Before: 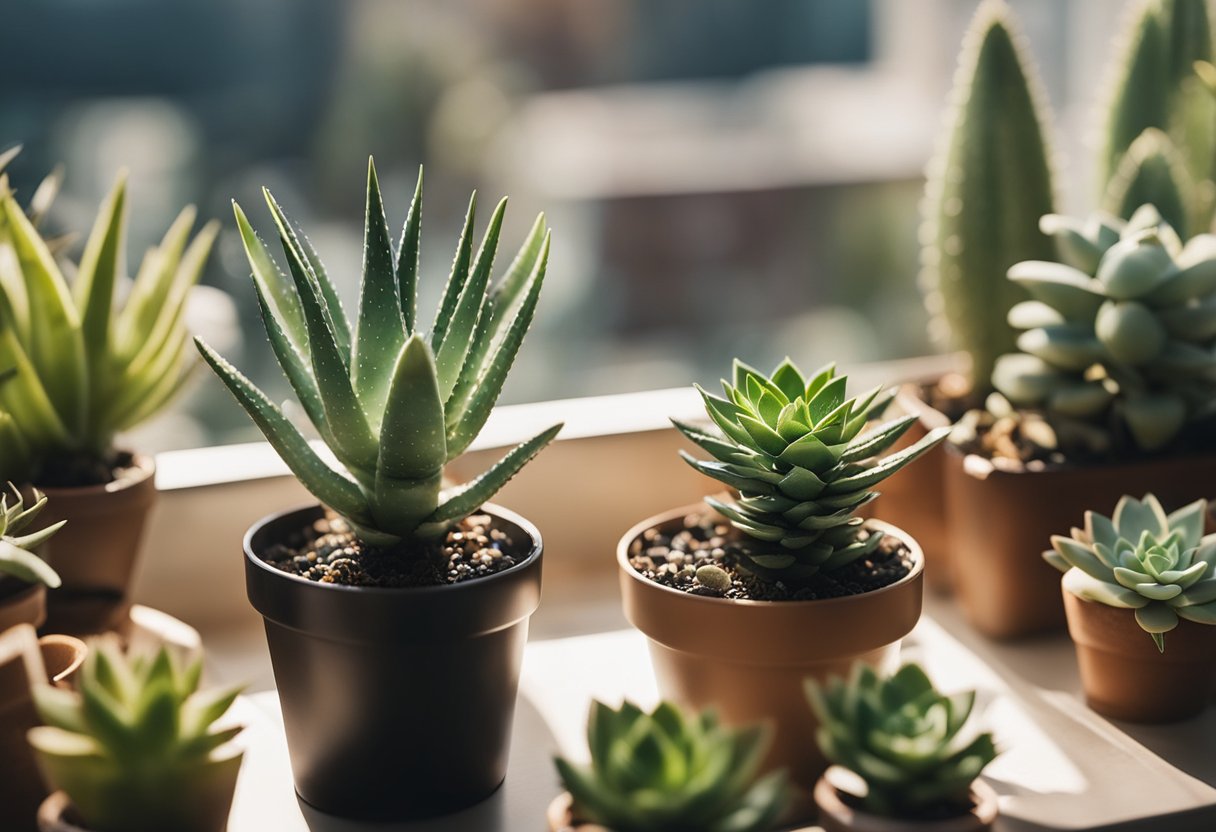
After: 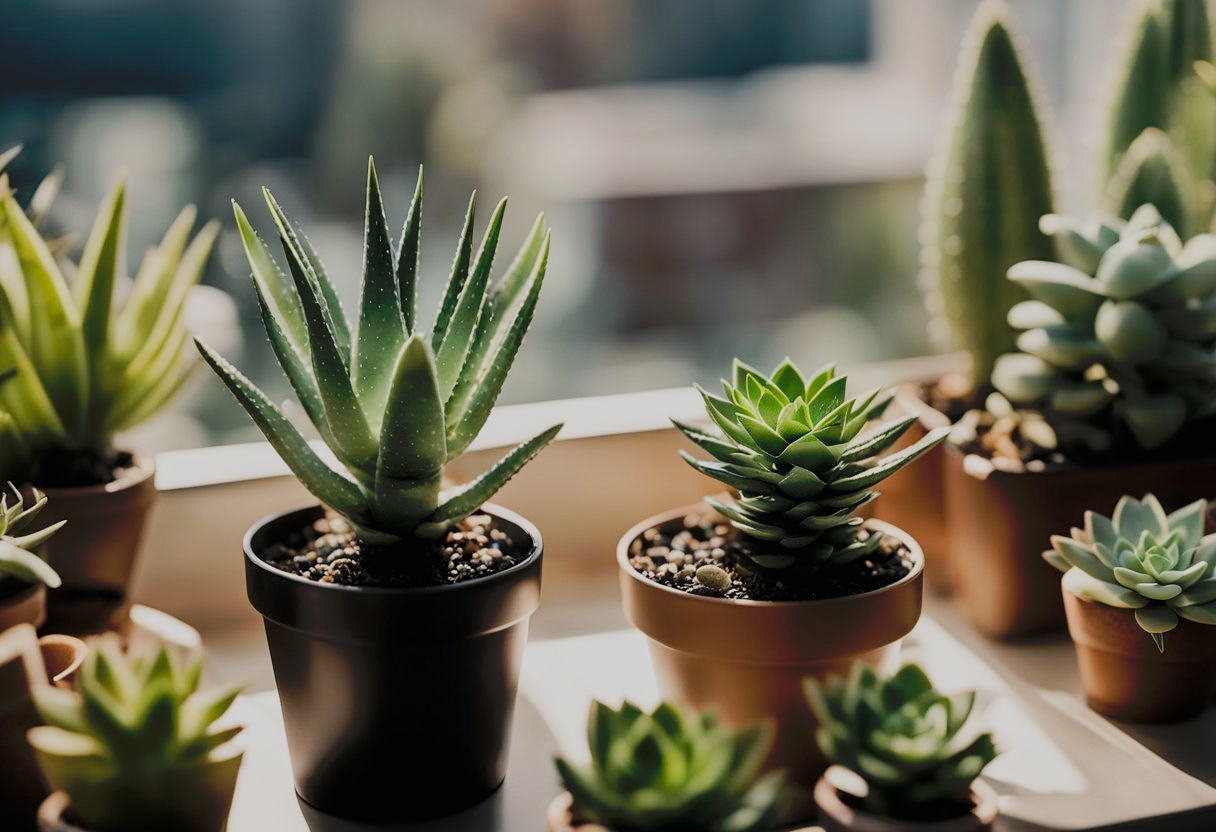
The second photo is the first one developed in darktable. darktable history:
filmic rgb: black relative exposure -7.65 EV, white relative exposure 4.56 EV, hardness 3.61
tone curve: curves: ch0 [(0, 0) (0.003, 0.004) (0.011, 0.005) (0.025, 0.014) (0.044, 0.037) (0.069, 0.059) (0.1, 0.096) (0.136, 0.116) (0.177, 0.133) (0.224, 0.177) (0.277, 0.255) (0.335, 0.319) (0.399, 0.385) (0.468, 0.457) (0.543, 0.545) (0.623, 0.621) (0.709, 0.705) (0.801, 0.801) (0.898, 0.901) (1, 1)], preserve colors none
